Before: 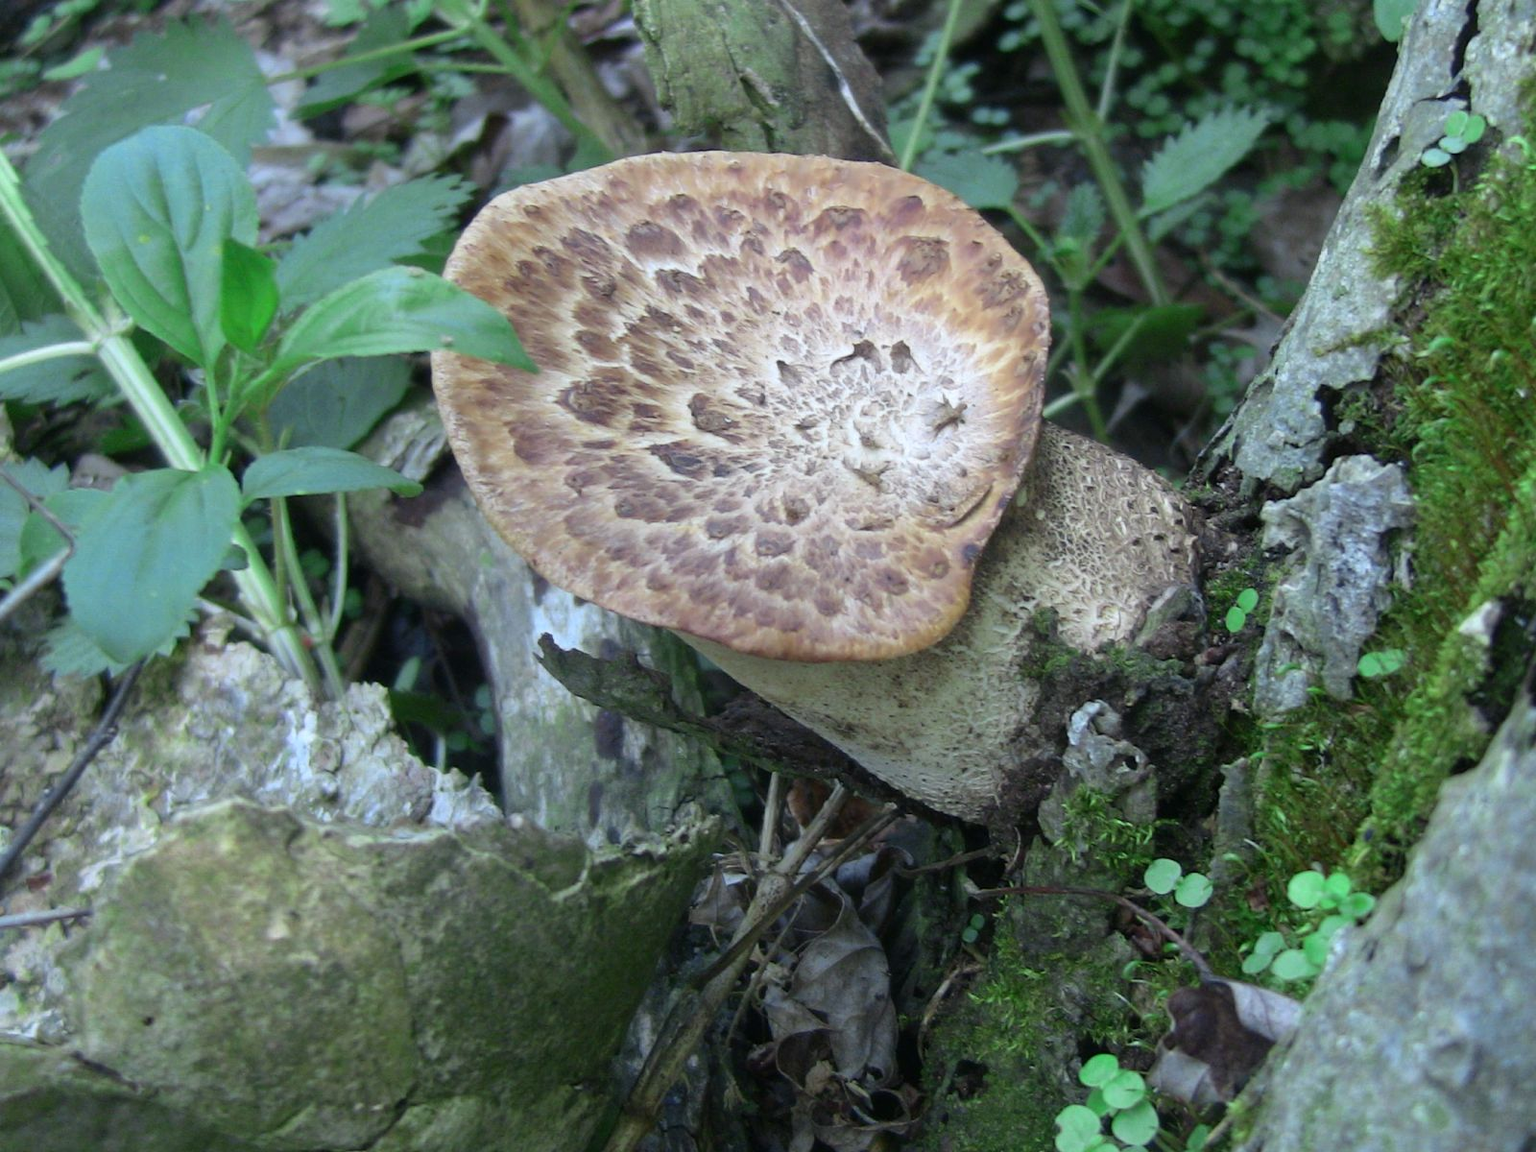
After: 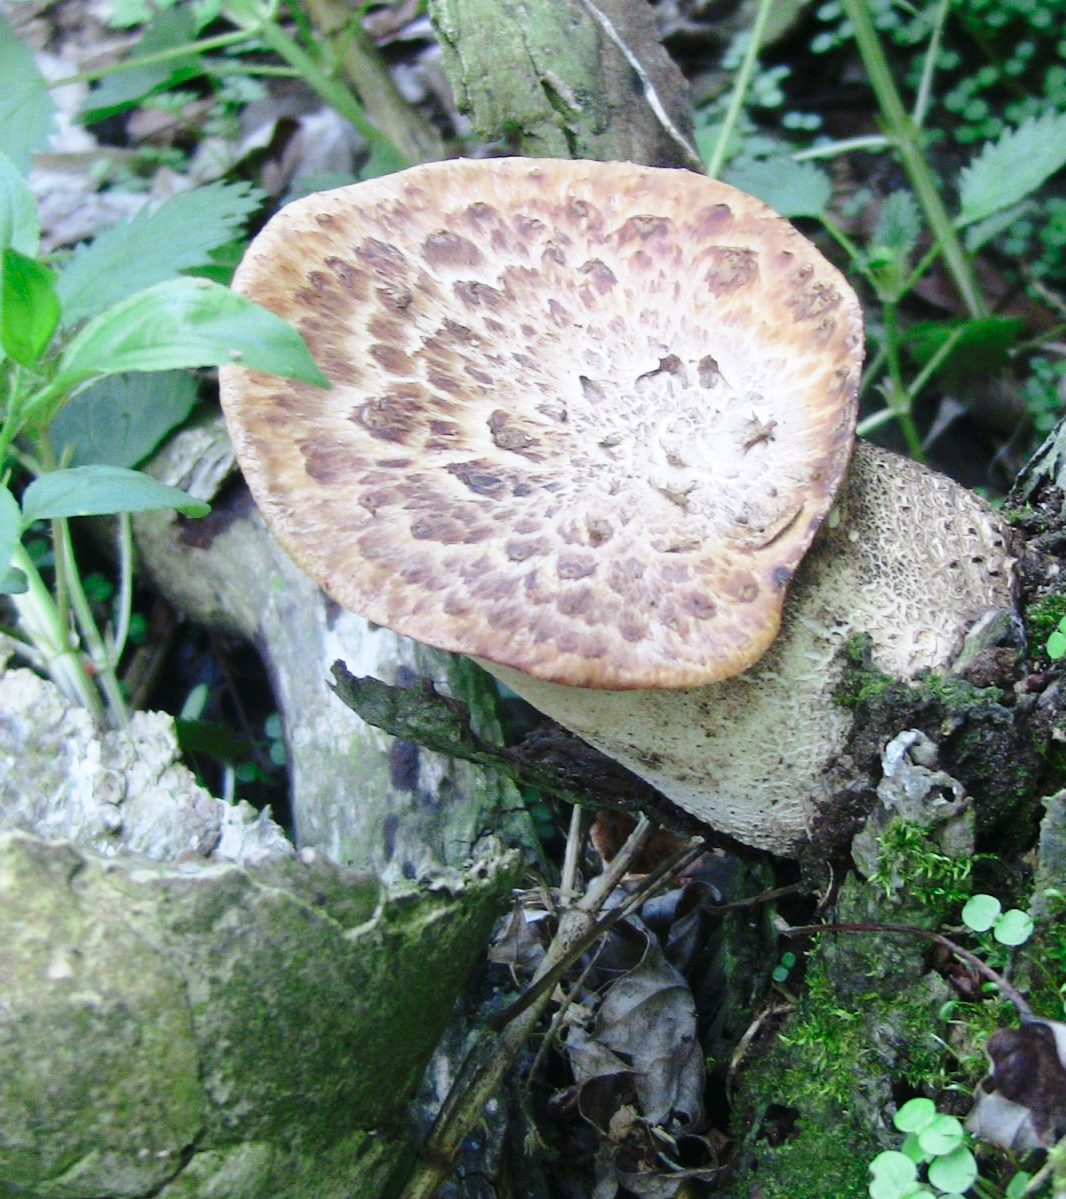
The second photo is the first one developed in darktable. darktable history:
base curve: curves: ch0 [(0, 0) (0.028, 0.03) (0.121, 0.232) (0.46, 0.748) (0.859, 0.968) (1, 1)], preserve colors none
white balance: red 1.009, blue 1.027
crop and rotate: left 14.436%, right 18.898%
